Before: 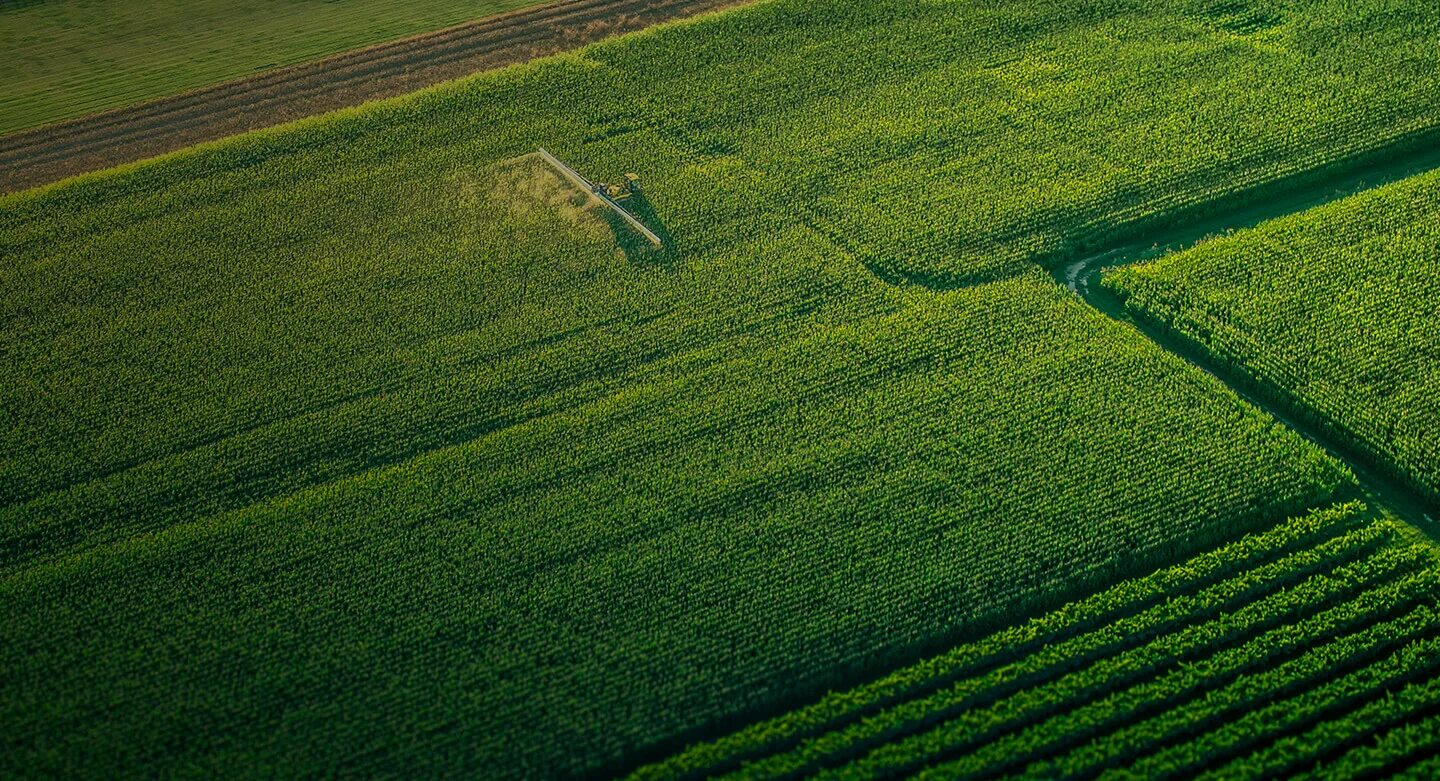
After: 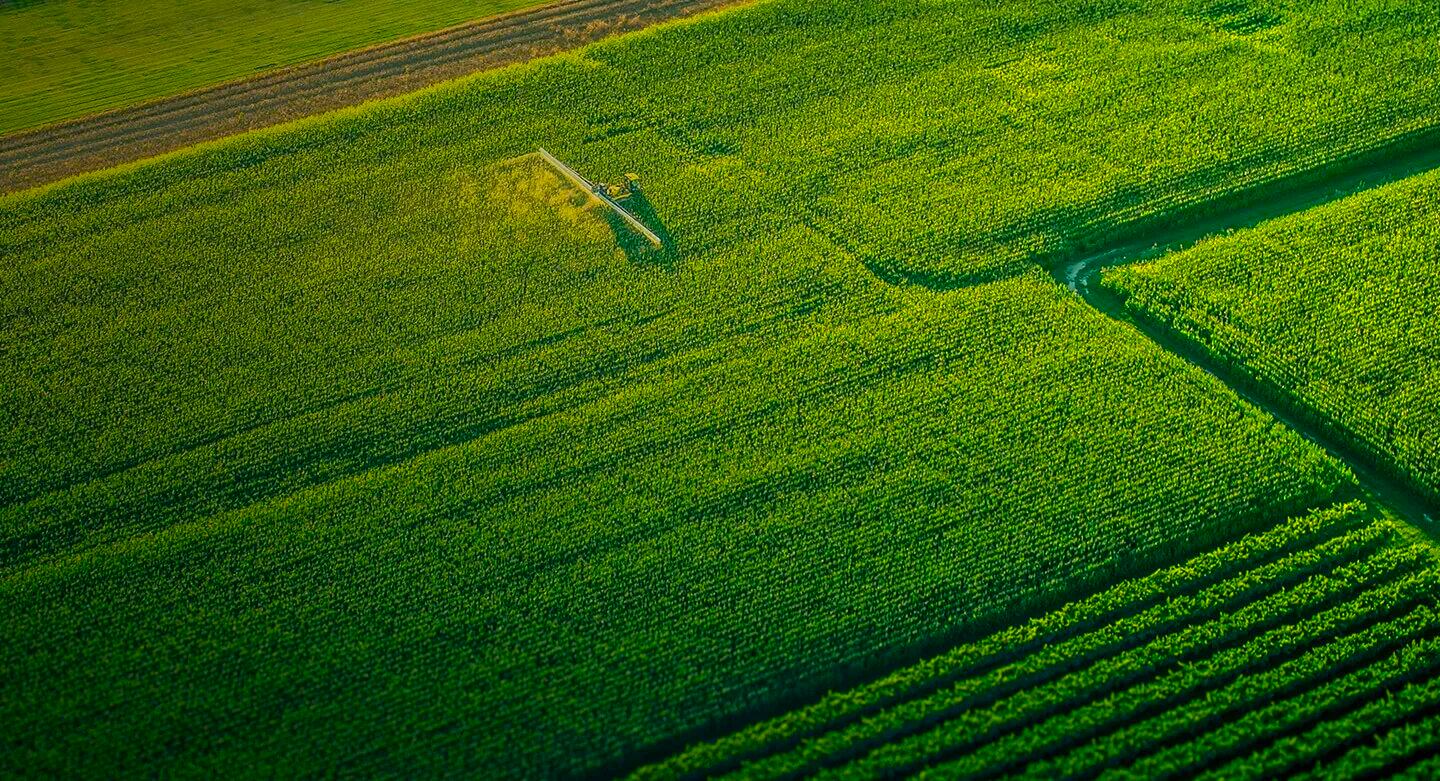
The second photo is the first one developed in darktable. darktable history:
color balance rgb: linear chroma grading › global chroma 15.097%, perceptual saturation grading › global saturation 24.991%, perceptual brilliance grading › global brilliance 10.569%, perceptual brilliance grading › shadows 15.853%
